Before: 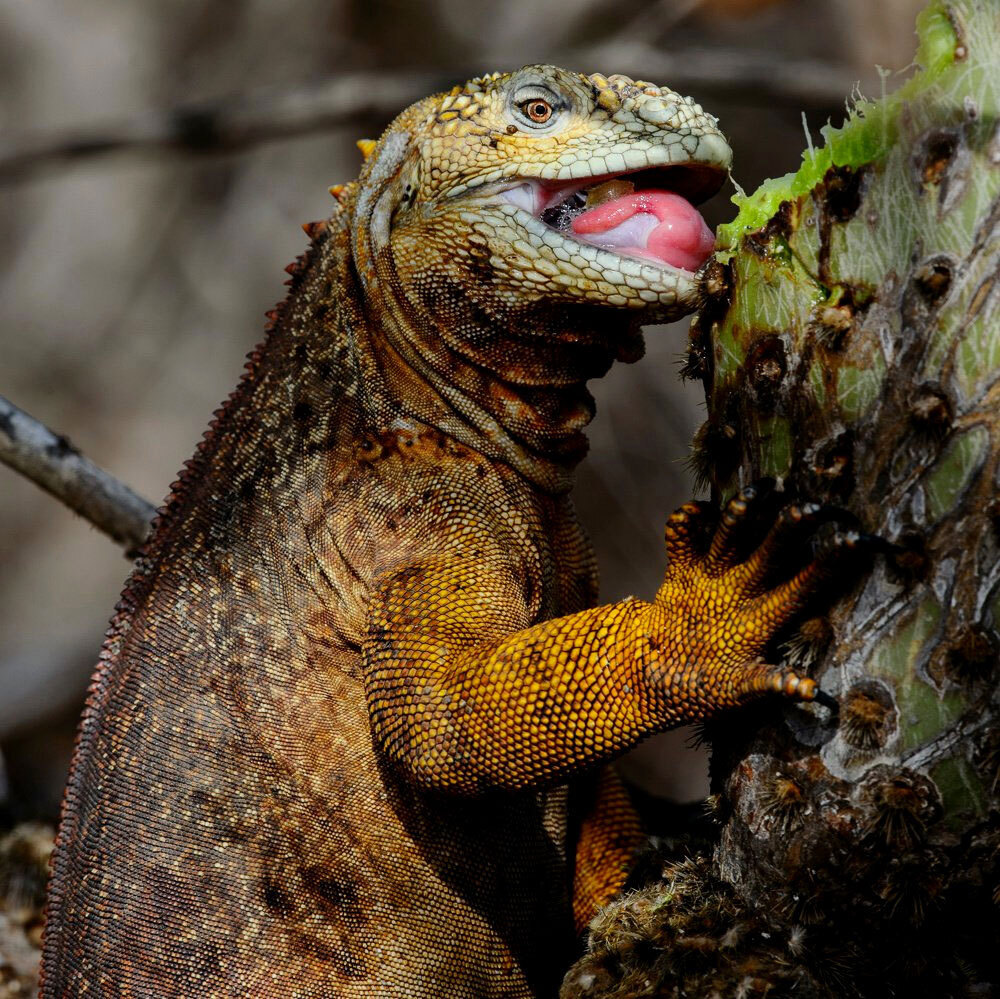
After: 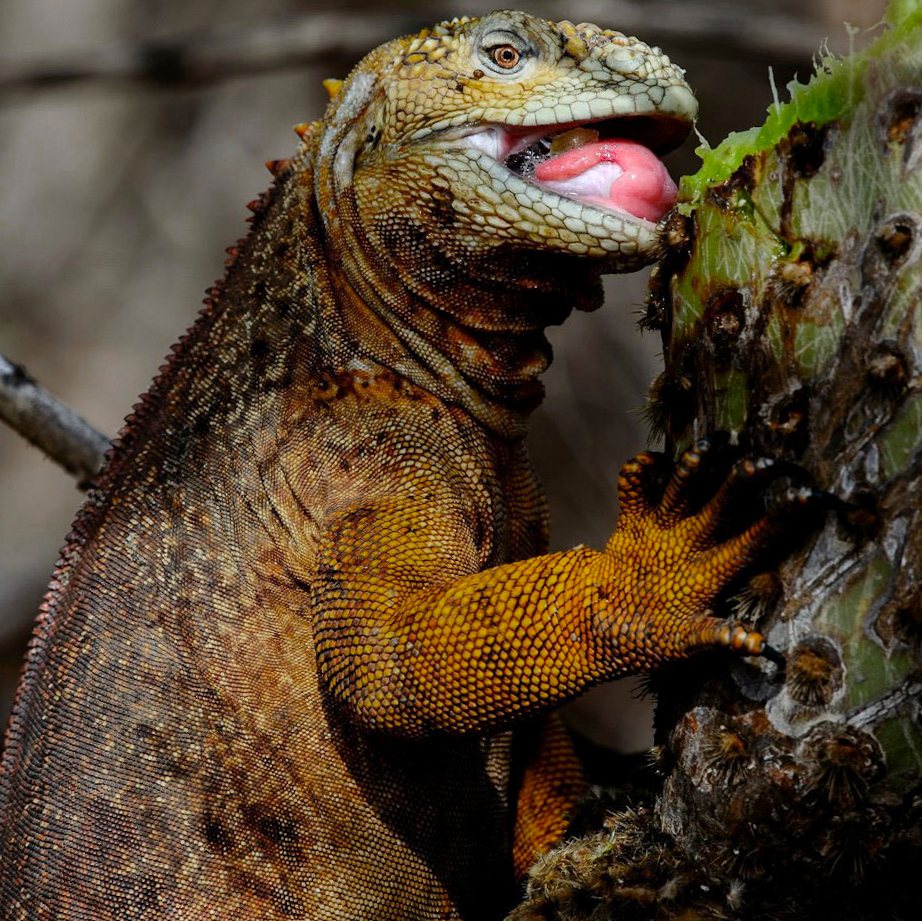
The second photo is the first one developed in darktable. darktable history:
color zones: curves: ch0 [(0.203, 0.433) (0.607, 0.517) (0.697, 0.696) (0.705, 0.897)]
crop and rotate: angle -1.96°, left 3.097%, top 4.154%, right 1.586%, bottom 0.529%
